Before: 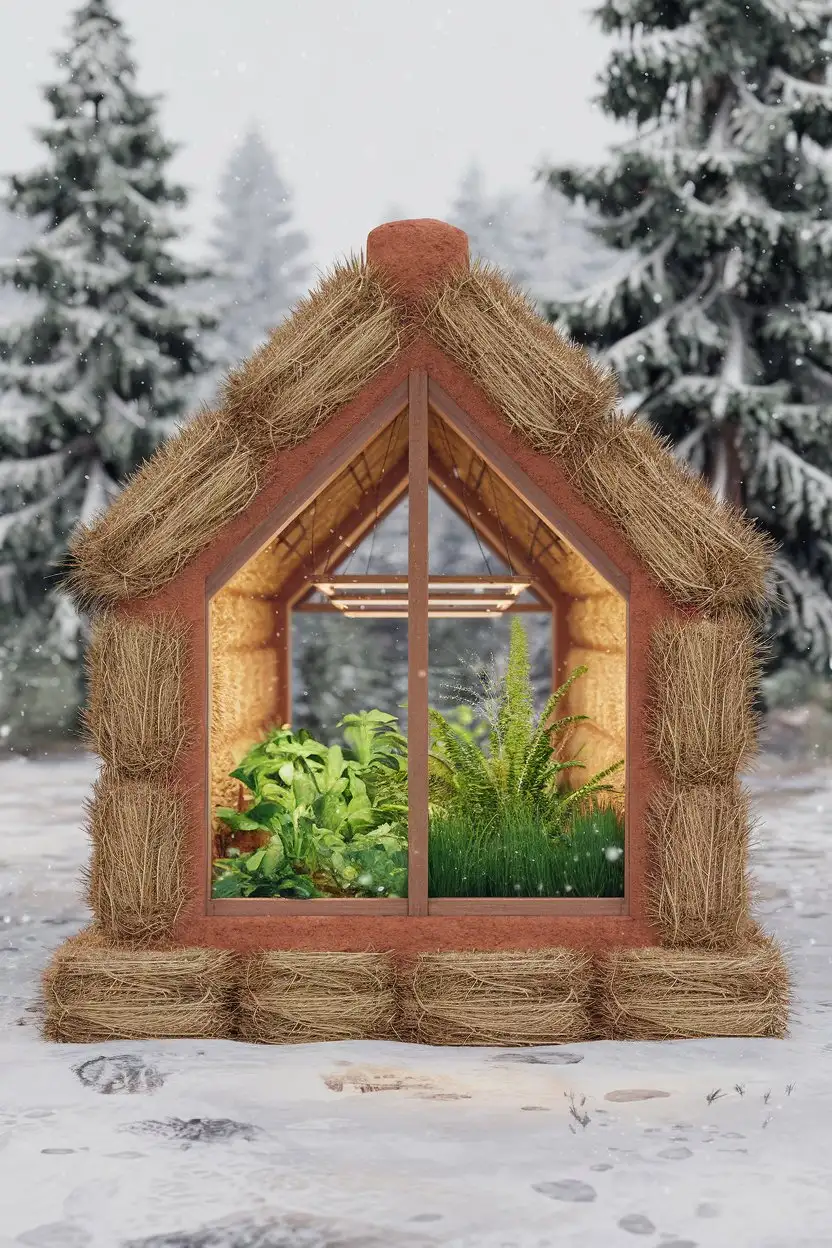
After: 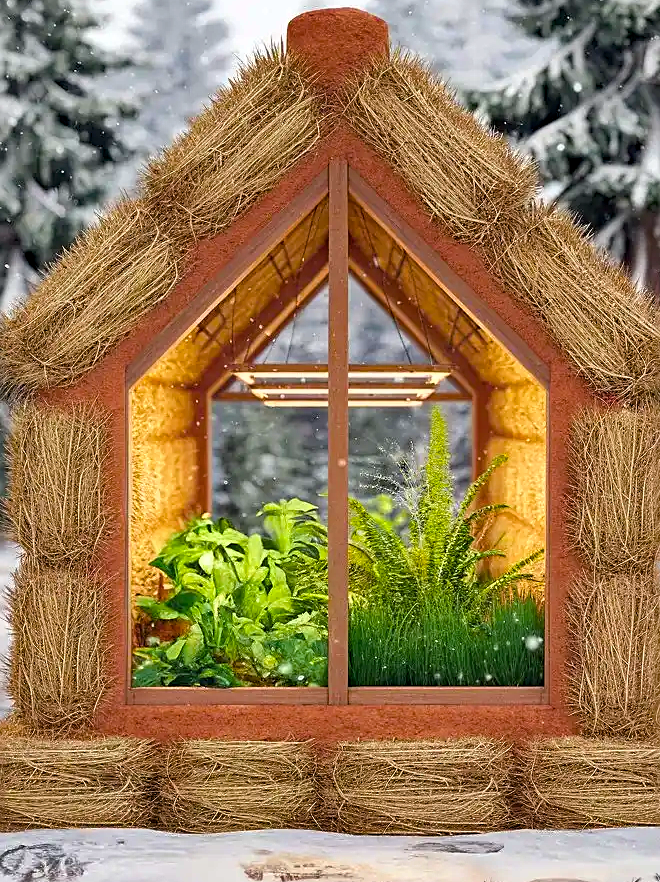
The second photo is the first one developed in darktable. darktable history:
sharpen: on, module defaults
exposure: exposure 0.375 EV, compensate highlight preservation false
color balance rgb: perceptual saturation grading › global saturation 20%, global vibrance 20%
haze removal: compatibility mode true, adaptive false
crop: left 9.712%, top 16.928%, right 10.845%, bottom 12.332%
shadows and highlights: radius 108.52, shadows 23.73, highlights -59.32, low approximation 0.01, soften with gaussian
